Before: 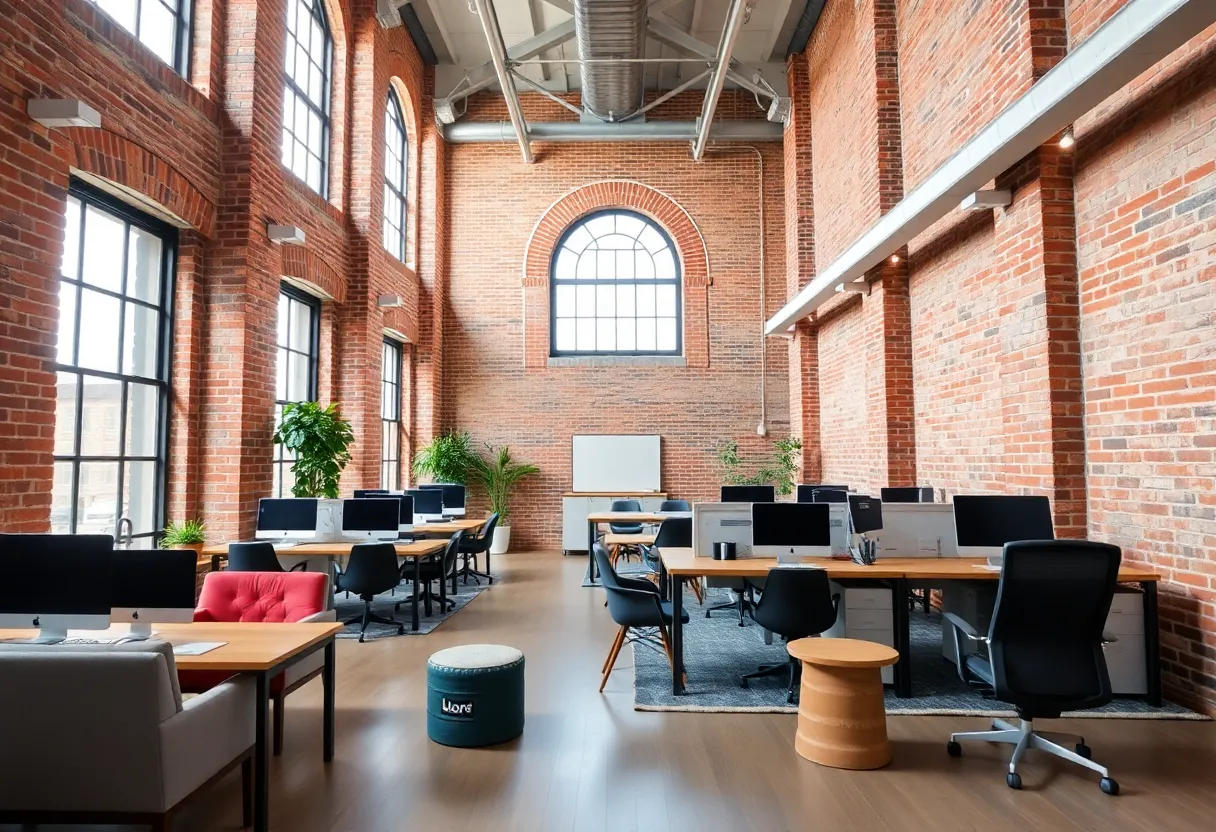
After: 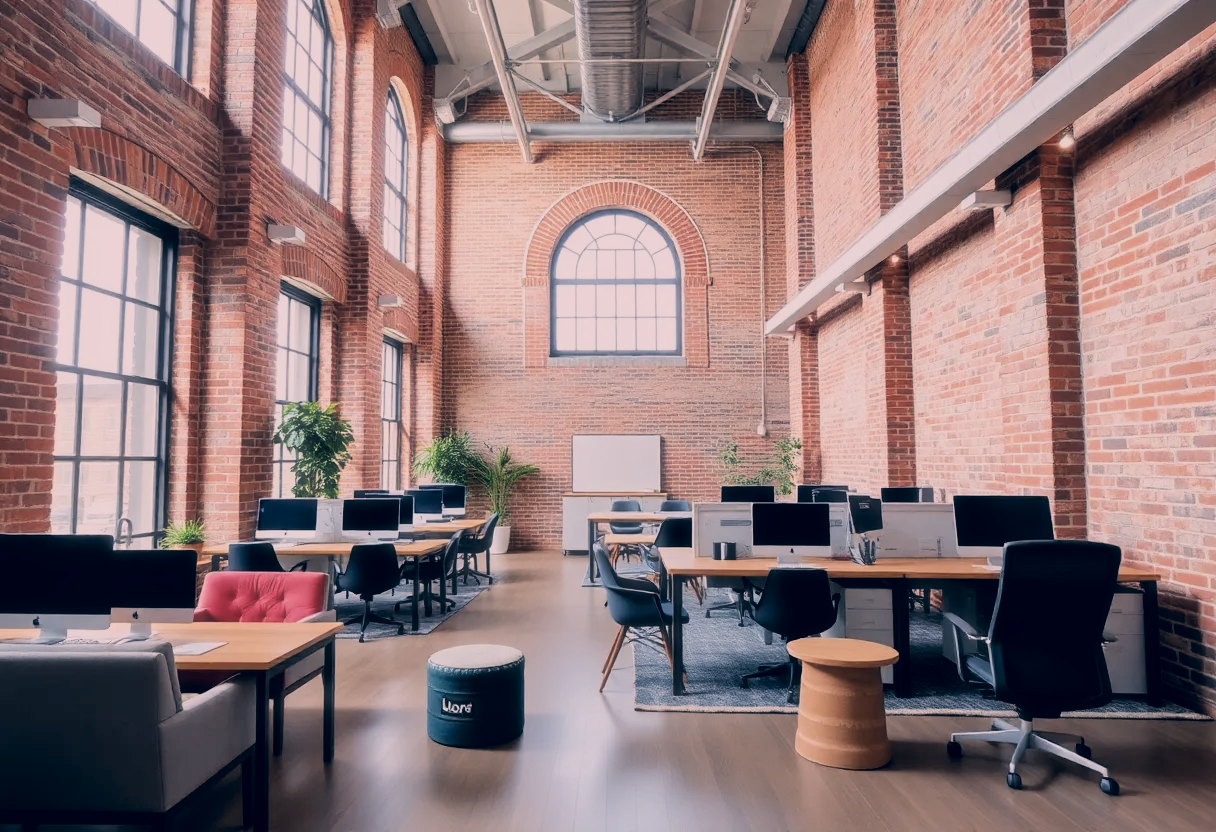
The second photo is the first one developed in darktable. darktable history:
color correction: highlights a* 14.41, highlights b* 5.79, shadows a* -5.87, shadows b* -15.88, saturation 0.827
filmic rgb: black relative exposure -7.65 EV, white relative exposure 4.56 EV, hardness 3.61, color science v6 (2022)
local contrast: highlights 103%, shadows 98%, detail 119%, midtone range 0.2
haze removal: strength -0.106, compatibility mode true, adaptive false
